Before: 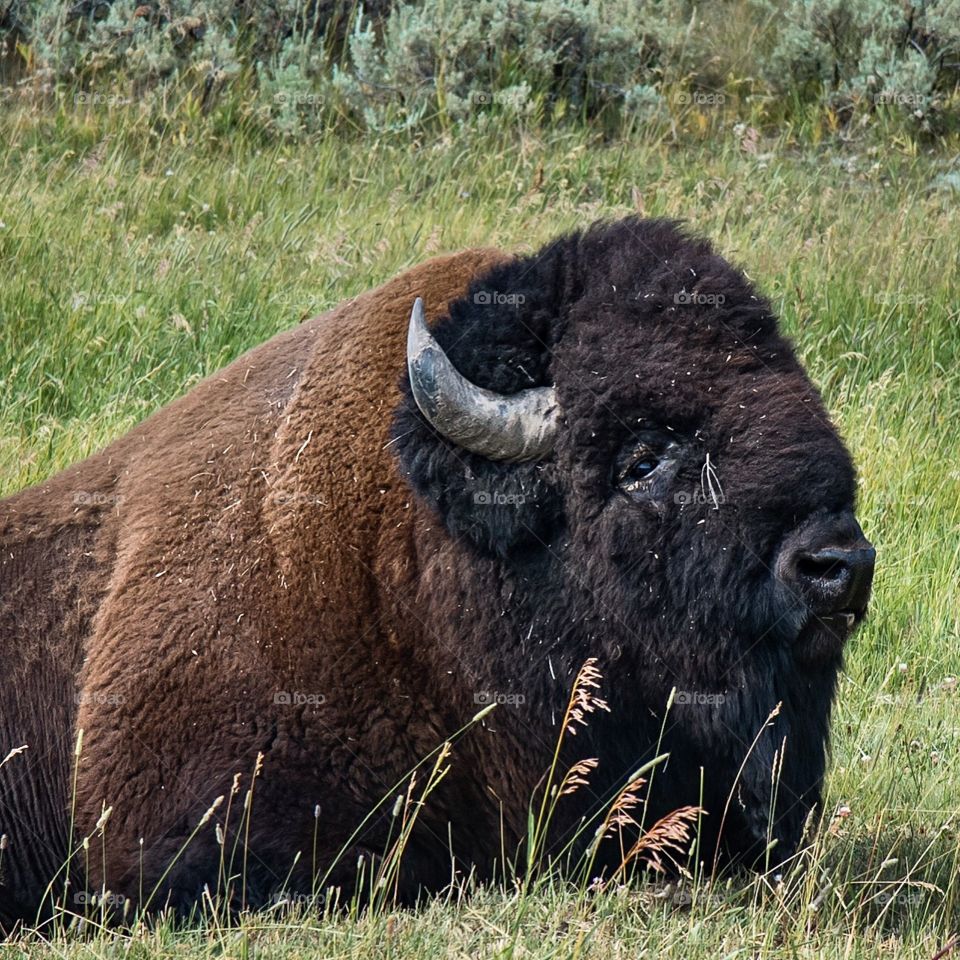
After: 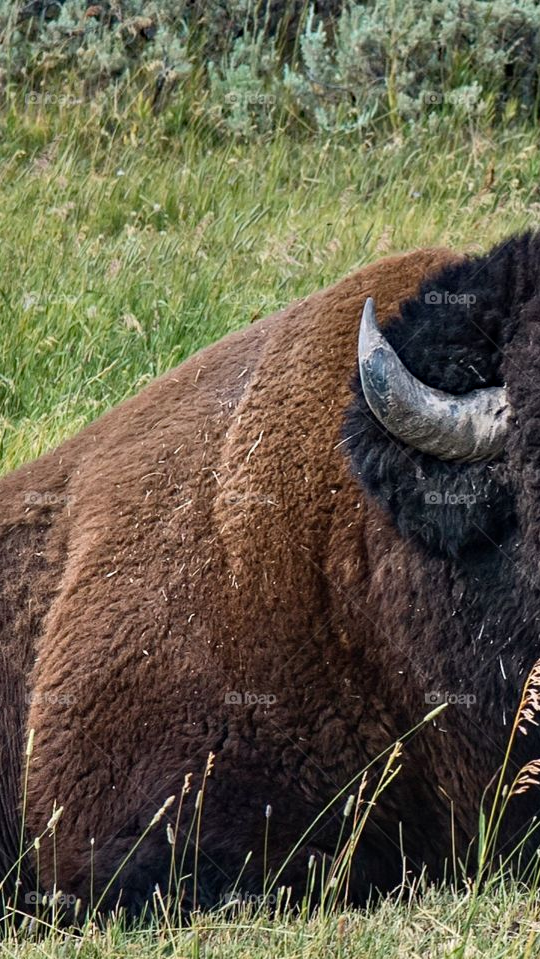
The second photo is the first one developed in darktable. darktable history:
haze removal: compatibility mode true, adaptive false
crop: left 5.114%, right 38.589%
